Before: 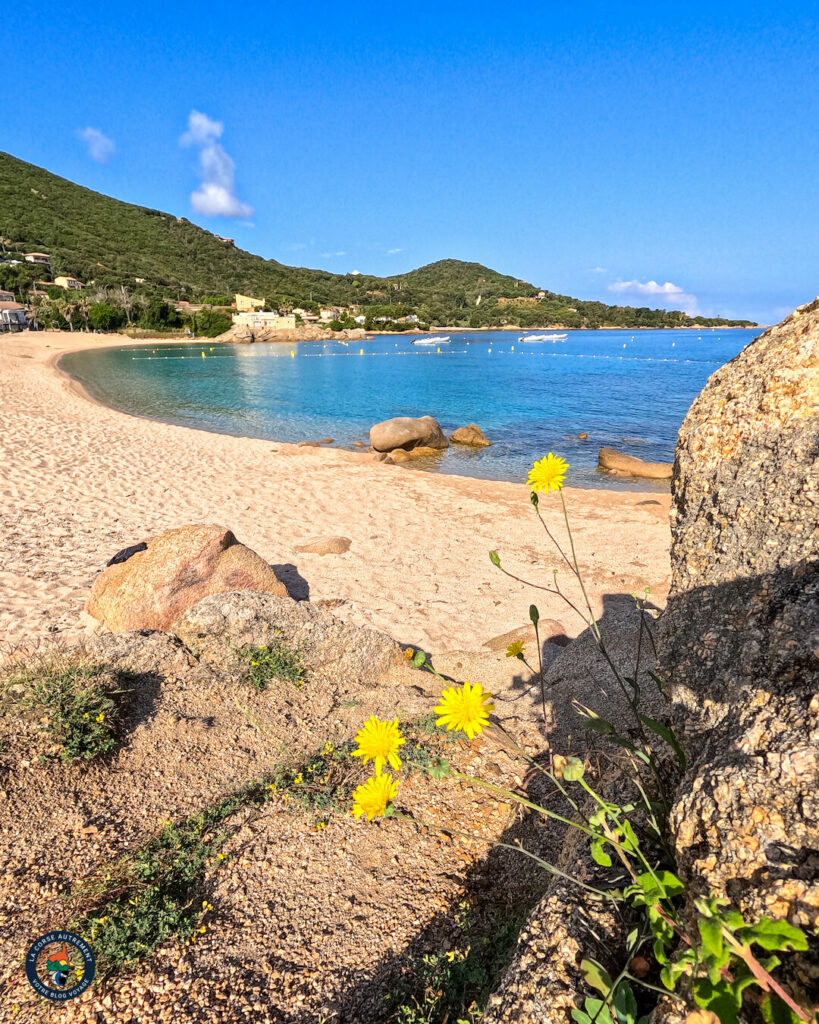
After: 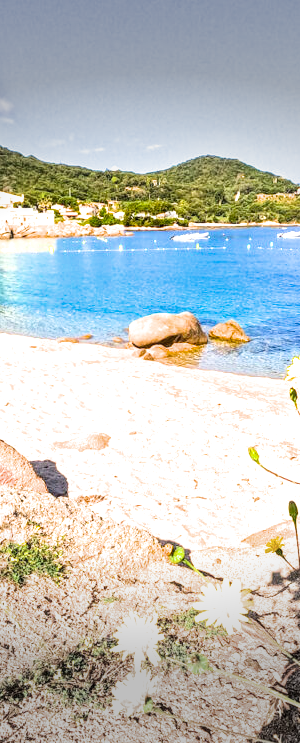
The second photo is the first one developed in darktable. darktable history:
color balance rgb: perceptual saturation grading › global saturation 25.202%, global vibrance 20%
vignetting: fall-off start 71.29%, width/height ratio 1.335
crop and rotate: left 29.471%, top 10.183%, right 33.832%, bottom 17.204%
filmic rgb: black relative exposure -11.35 EV, white relative exposure 3.22 EV, hardness 6.69
exposure: black level correction 0, exposure 1.001 EV, compensate highlight preservation false
tone equalizer: -8 EV -0.41 EV, -7 EV -0.419 EV, -6 EV -0.35 EV, -5 EV -0.214 EV, -3 EV 0.253 EV, -2 EV 0.34 EV, -1 EV 0.381 EV, +0 EV 0.419 EV, edges refinement/feathering 500, mask exposure compensation -1.57 EV, preserve details no
local contrast: on, module defaults
